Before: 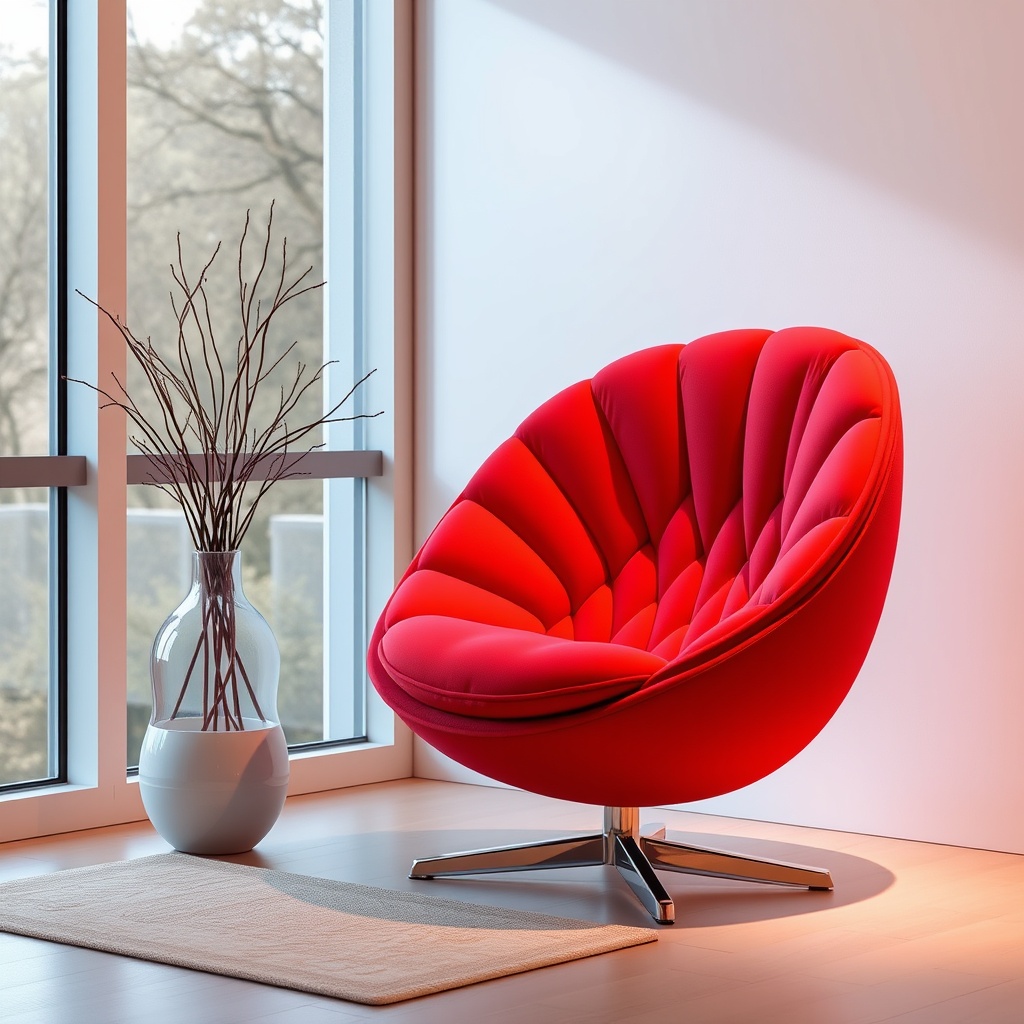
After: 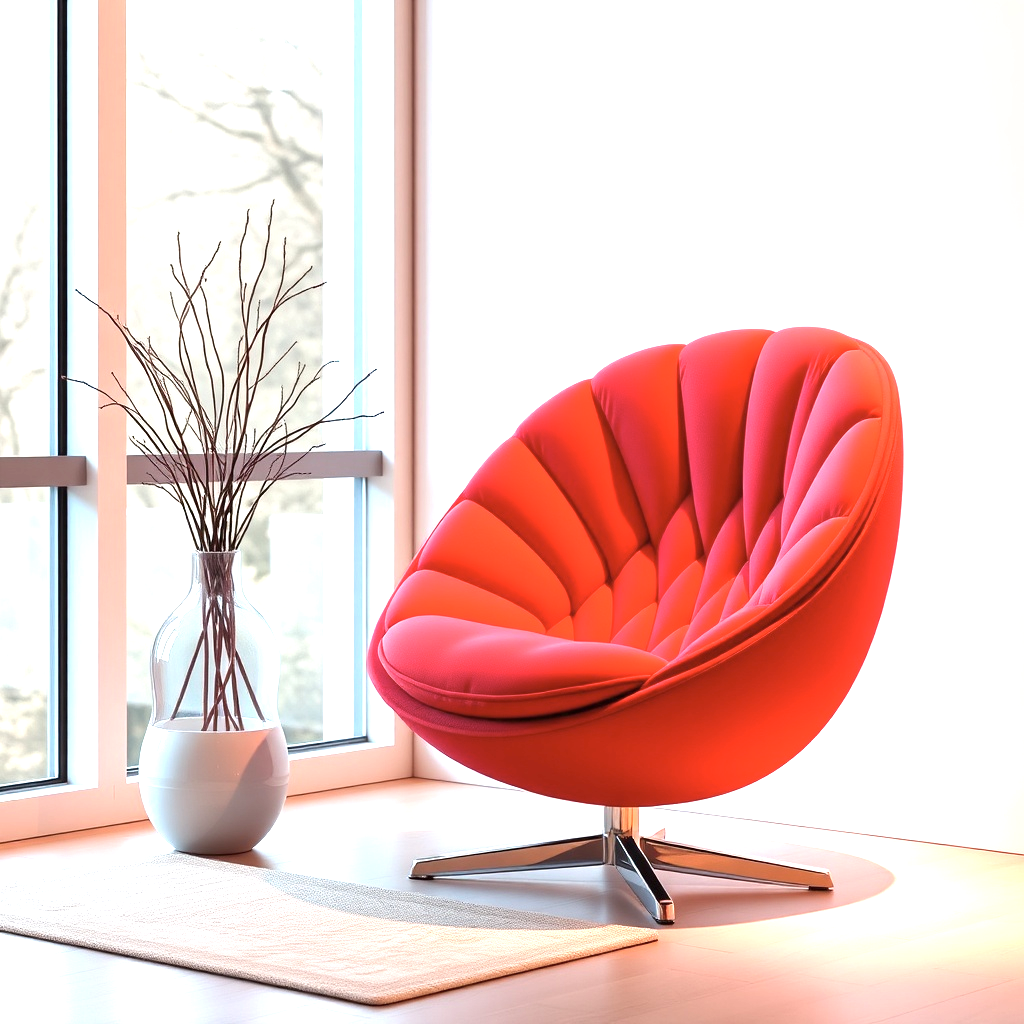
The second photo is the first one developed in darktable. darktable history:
color zones: curves: ch0 [(0, 0.5) (0.143, 0.5) (0.286, 0.5) (0.429, 0.504) (0.571, 0.5) (0.714, 0.509) (0.857, 0.5) (1, 0.5)]; ch1 [(0, 0.425) (0.143, 0.425) (0.286, 0.375) (0.429, 0.405) (0.571, 0.5) (0.714, 0.47) (0.857, 0.425) (1, 0.435)]; ch2 [(0, 0.5) (0.143, 0.5) (0.286, 0.5) (0.429, 0.517) (0.571, 0.5) (0.714, 0.51) (0.857, 0.5) (1, 0.5)]
exposure: exposure 1.223 EV, compensate highlight preservation false
